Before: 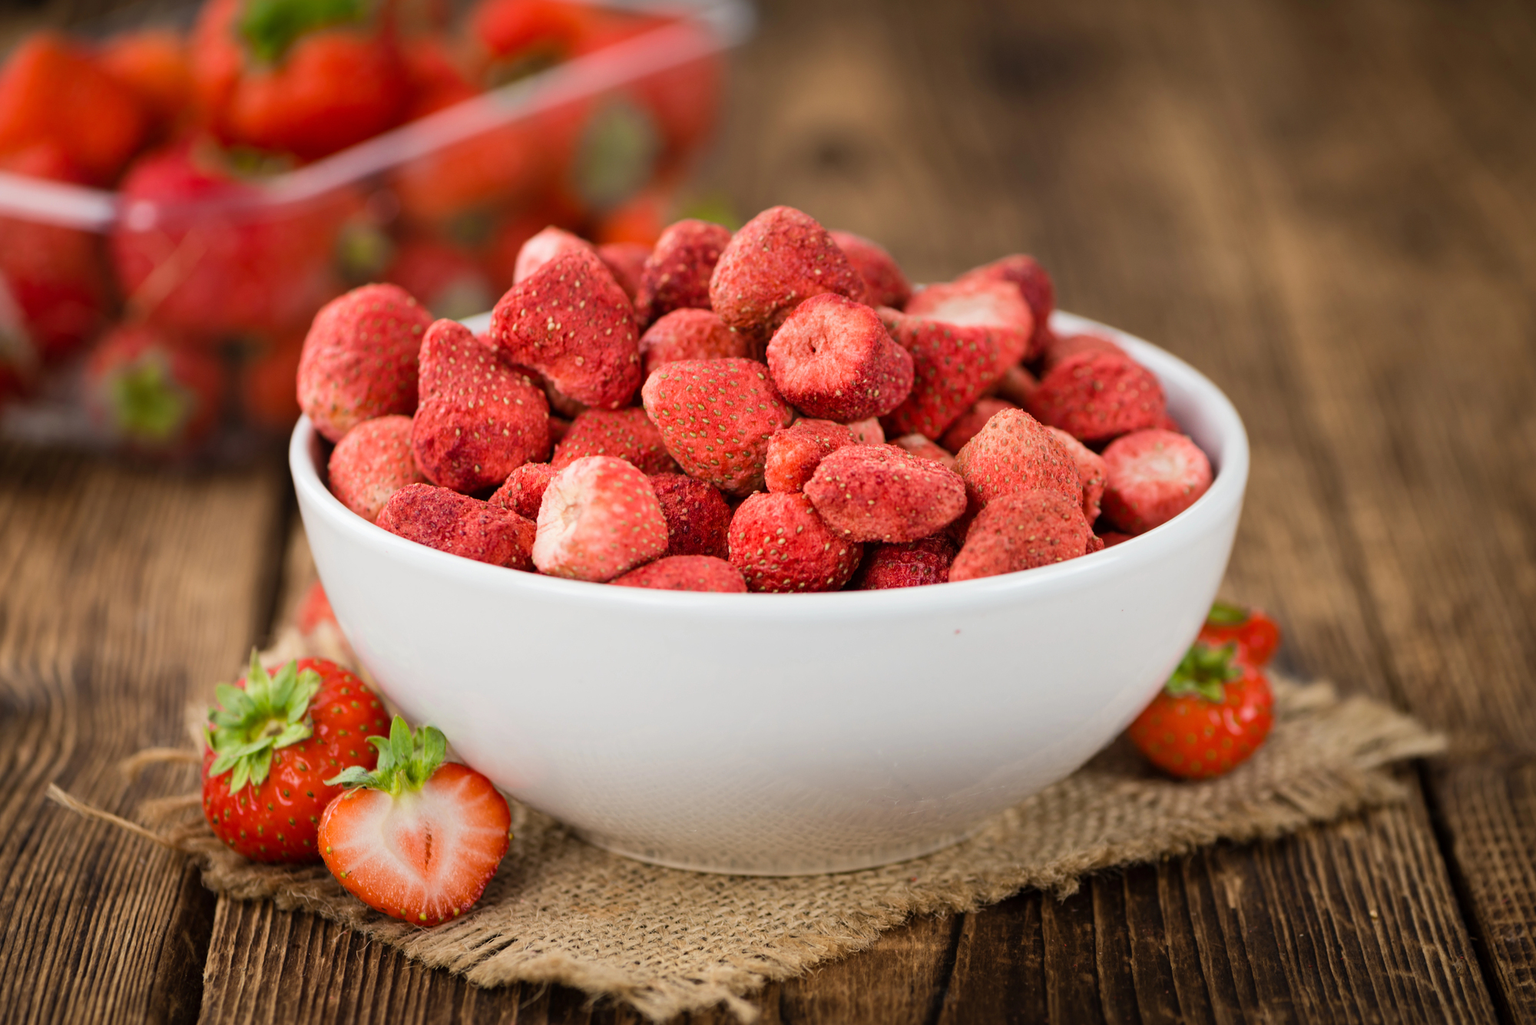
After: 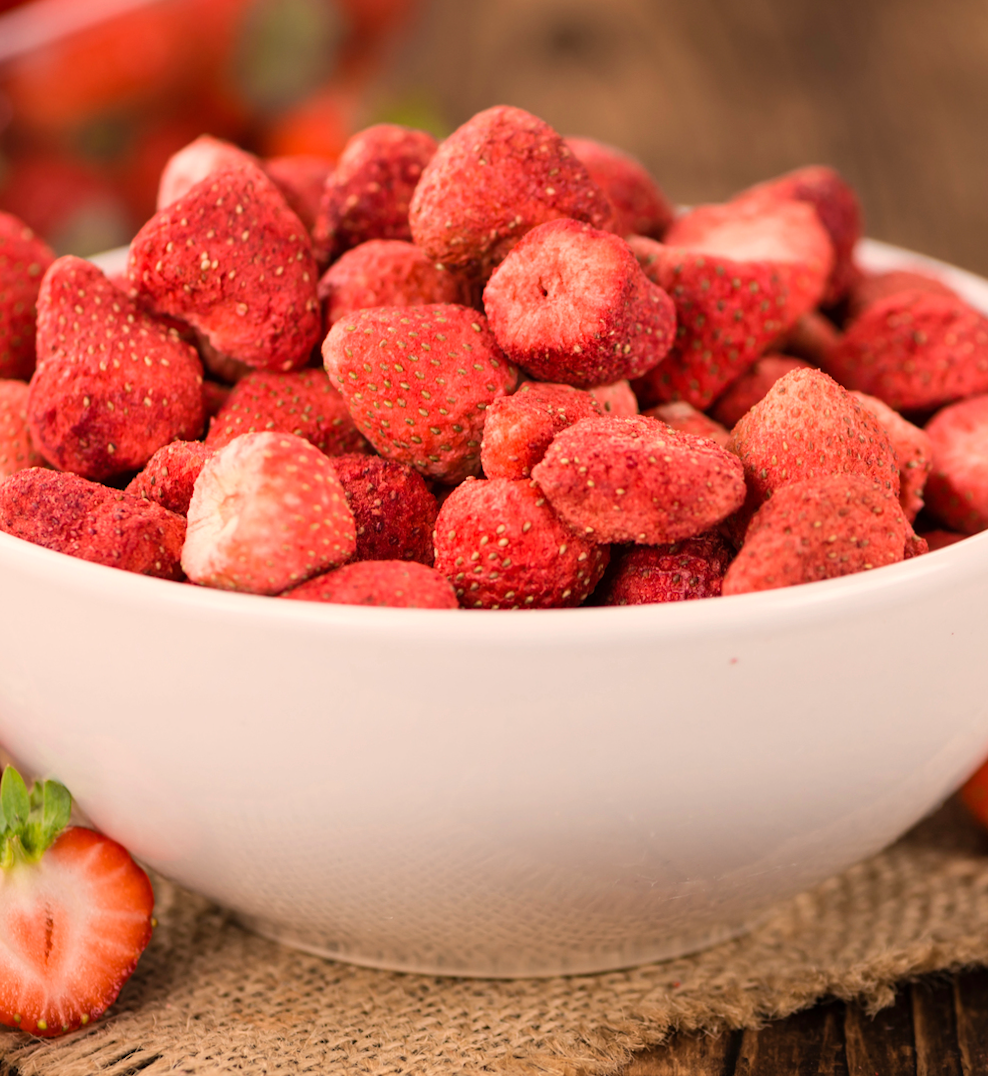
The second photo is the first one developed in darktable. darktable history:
rotate and perspective: lens shift (horizontal) -0.055, automatic cropping off
base curve: preserve colors none
crop and rotate: angle 0.02°, left 24.353%, top 13.219%, right 26.156%, bottom 8.224%
white balance: red 1.127, blue 0.943
